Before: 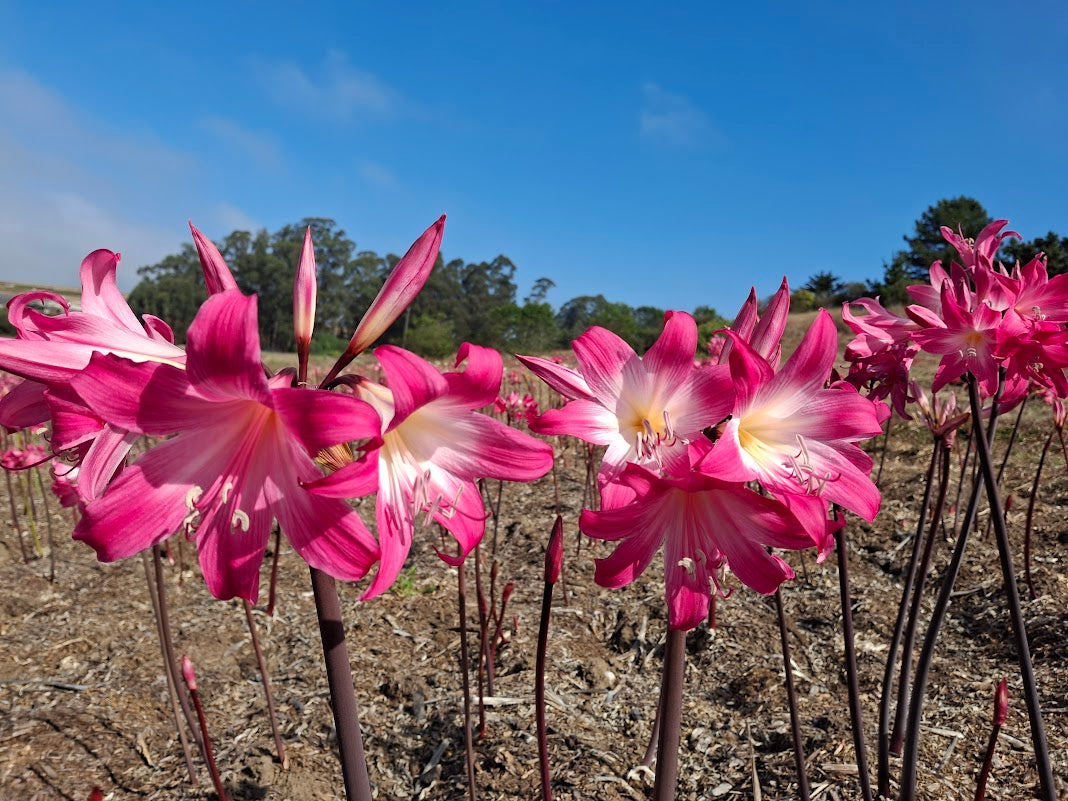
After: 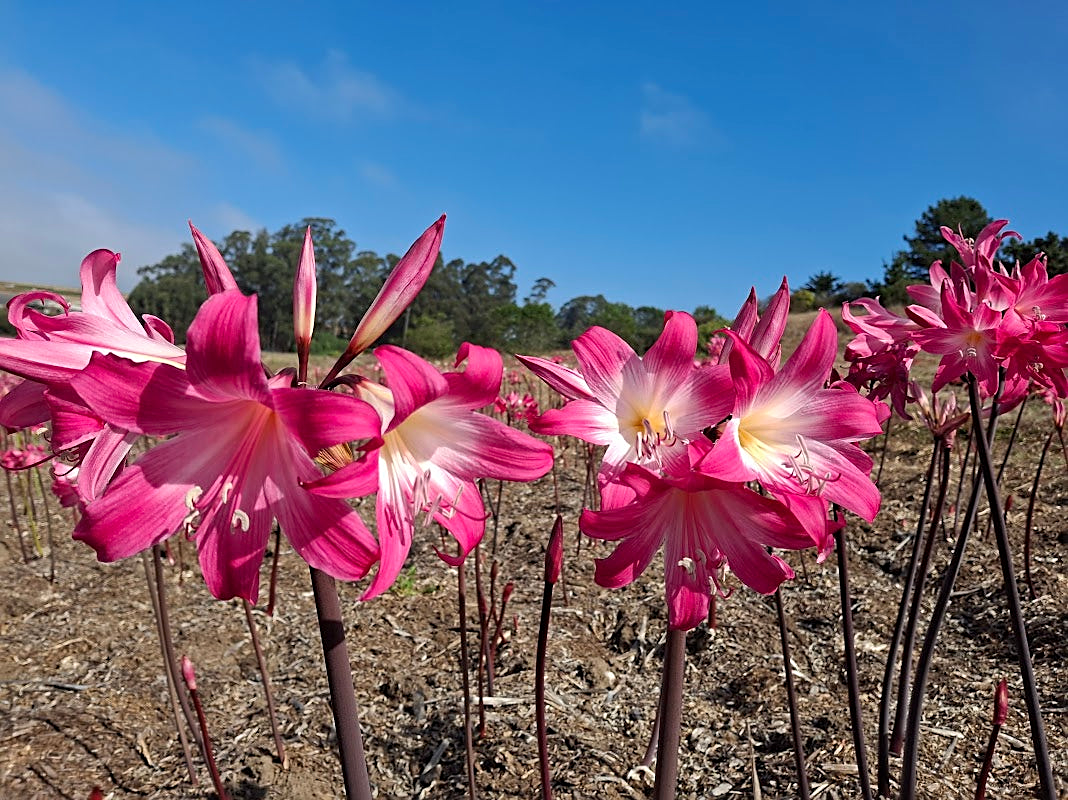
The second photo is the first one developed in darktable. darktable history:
sharpen: radius 1.967
crop: bottom 0.071%
